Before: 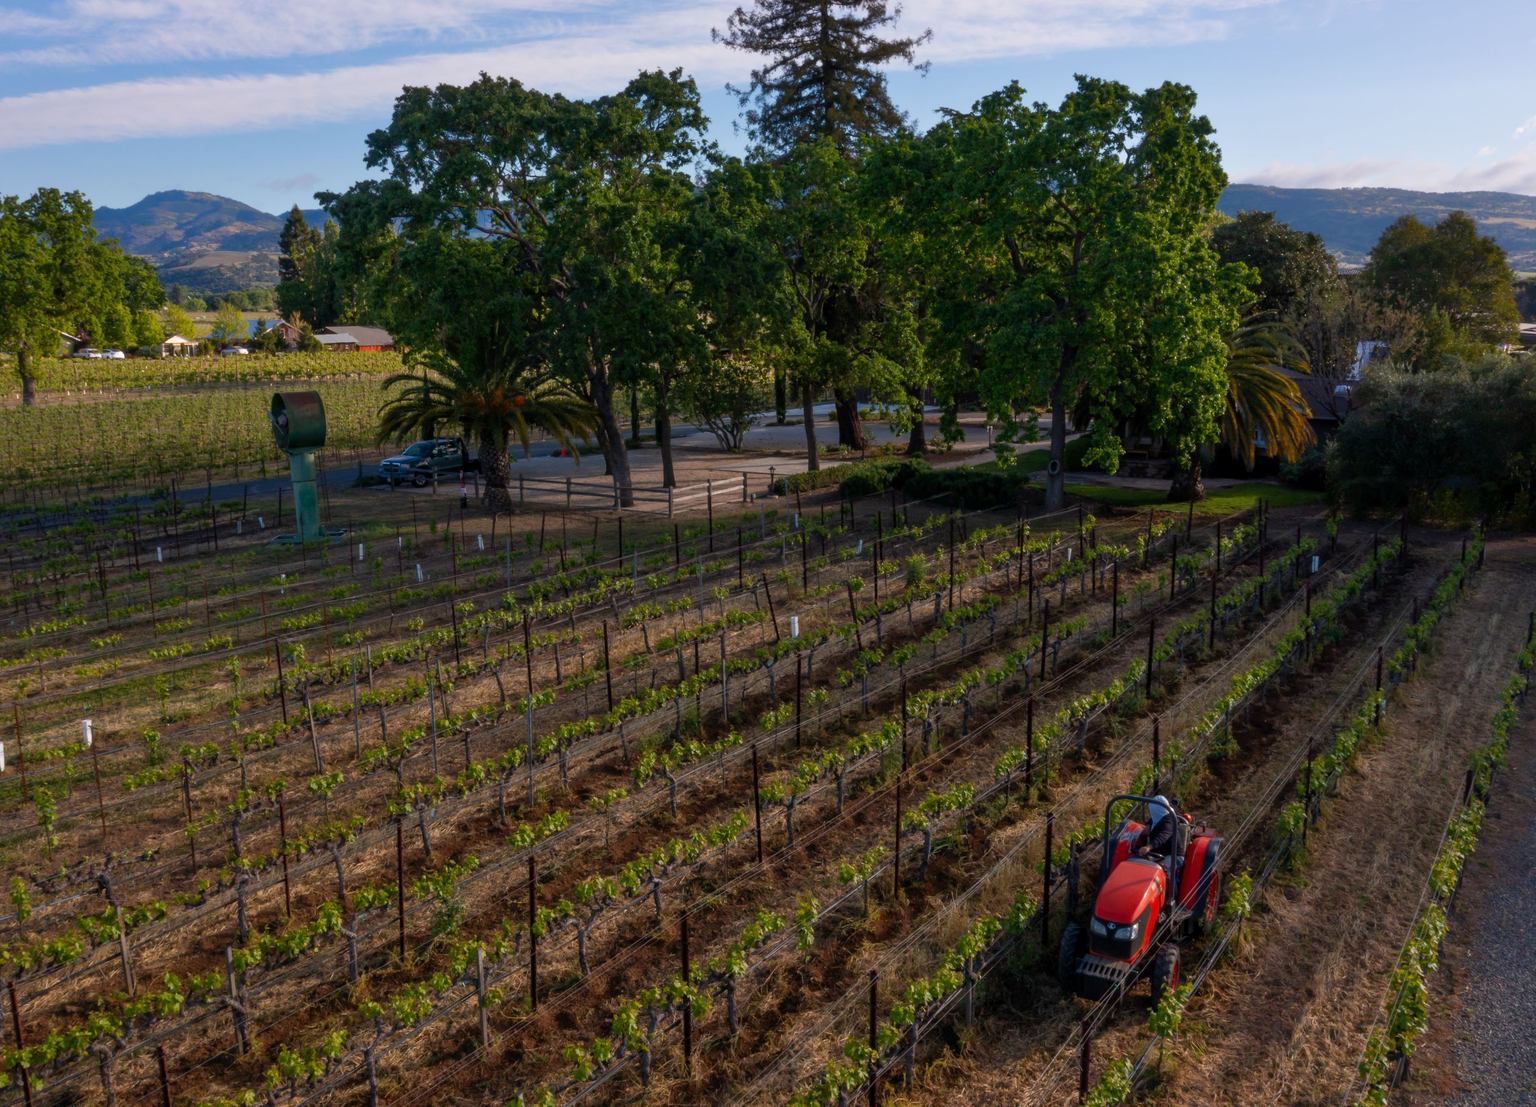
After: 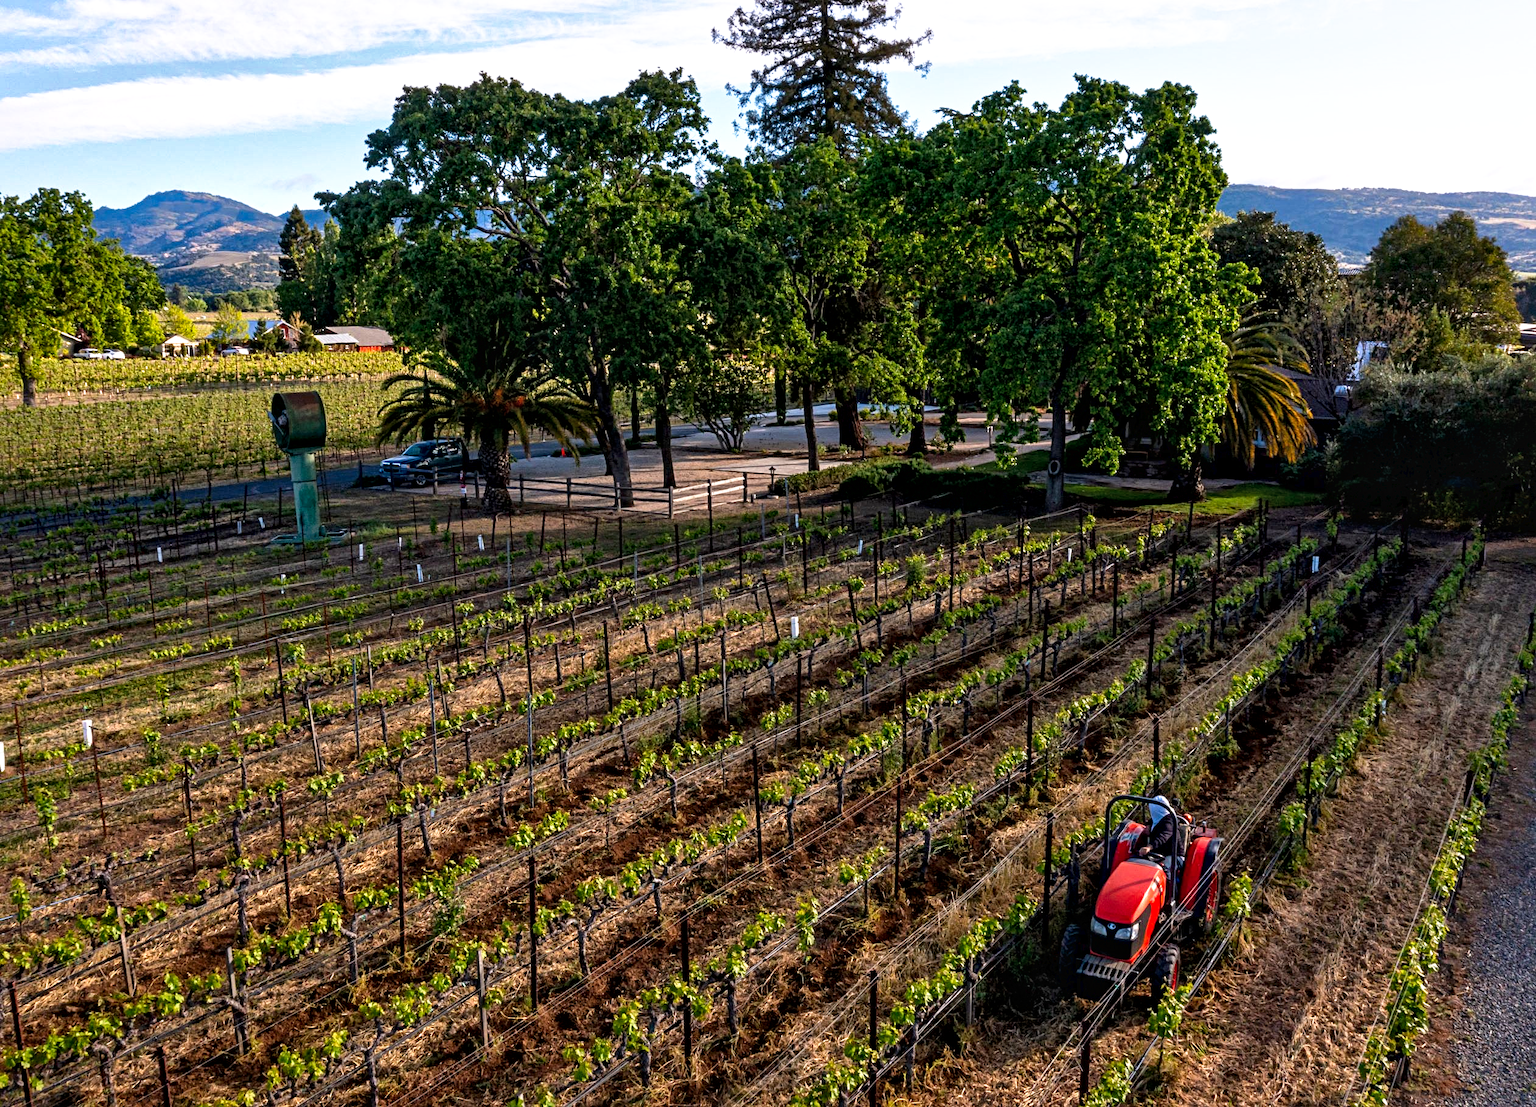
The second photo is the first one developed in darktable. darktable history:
contrast equalizer: y [[0.5, 0.5, 0.5, 0.539, 0.64, 0.611], [0.5 ×6], [0.5 ×6], [0 ×6], [0 ×6]]
local contrast: mode bilateral grid, contrast 20, coarseness 50, detail 144%, midtone range 0.2
exposure: exposure -0.041 EV, compensate highlight preservation false
tone curve: curves: ch0 [(0, 0) (0.003, 0.028) (0.011, 0.028) (0.025, 0.026) (0.044, 0.036) (0.069, 0.06) (0.1, 0.101) (0.136, 0.15) (0.177, 0.203) (0.224, 0.271) (0.277, 0.345) (0.335, 0.422) (0.399, 0.515) (0.468, 0.611) (0.543, 0.716) (0.623, 0.826) (0.709, 0.942) (0.801, 0.992) (0.898, 1) (1, 1)], preserve colors none
